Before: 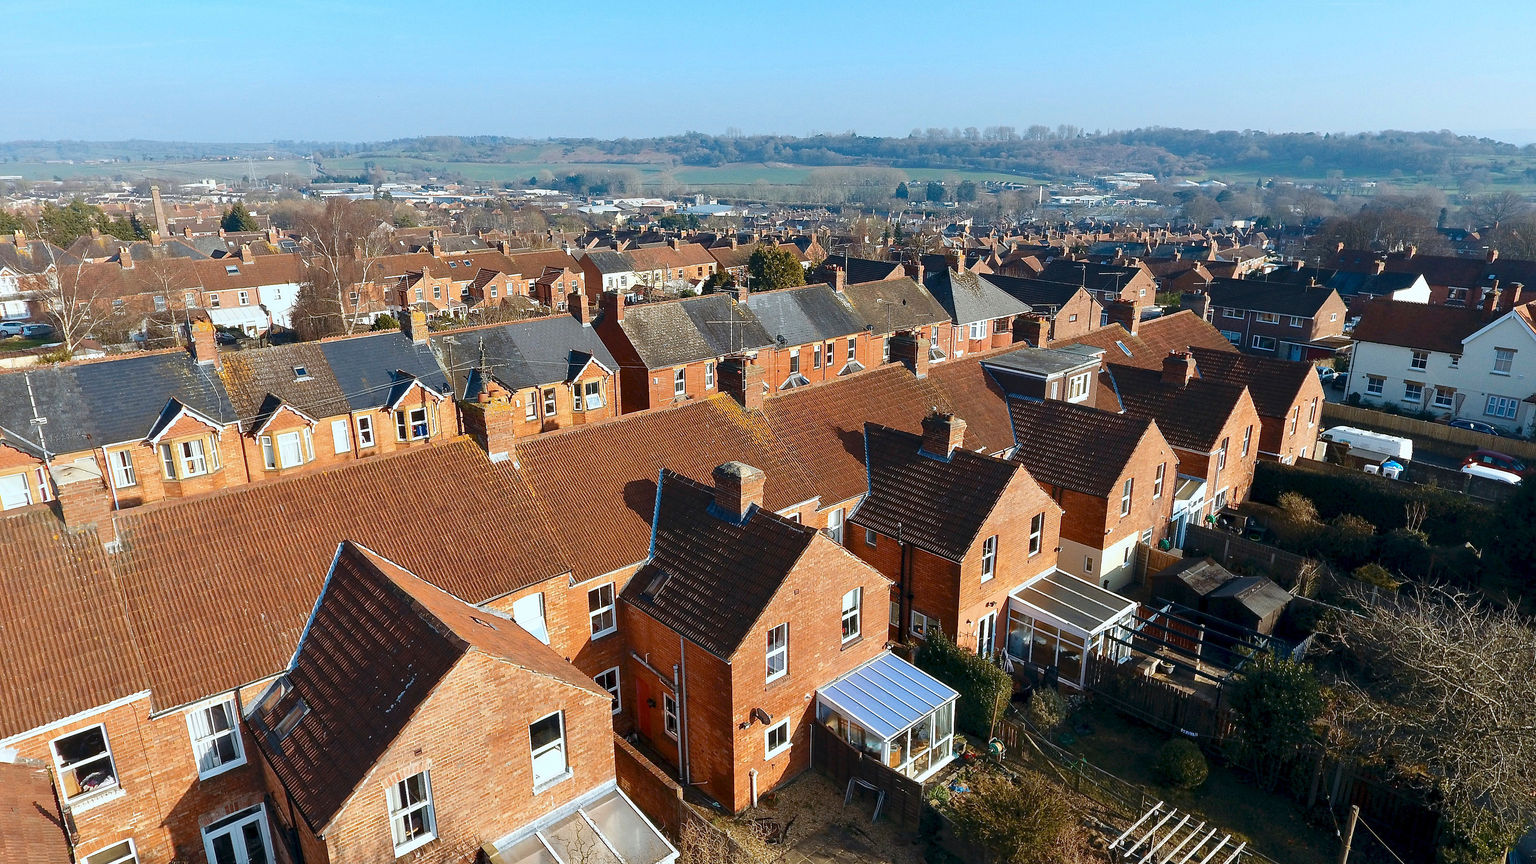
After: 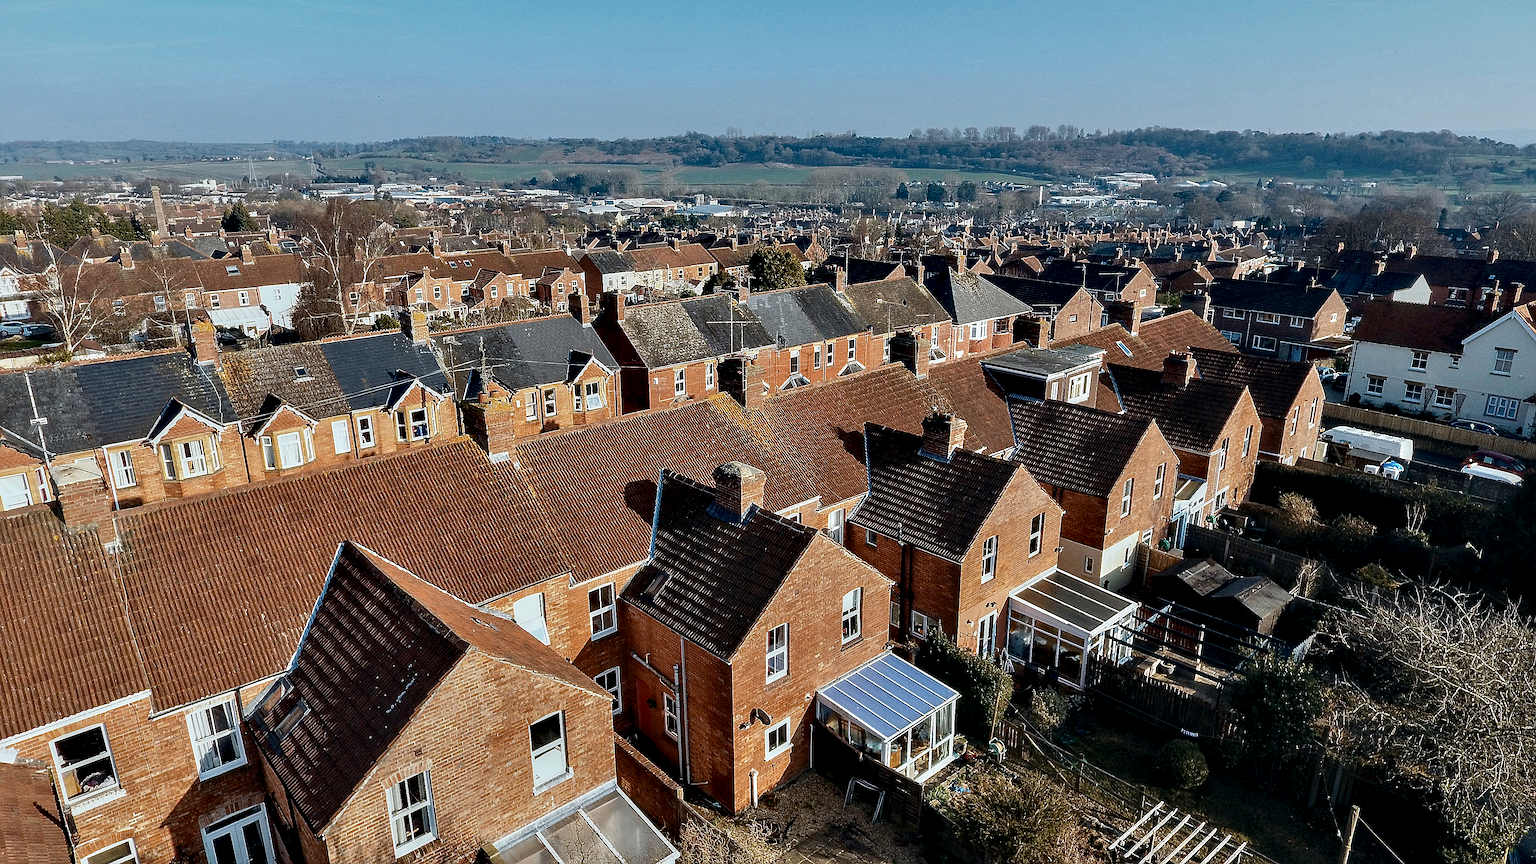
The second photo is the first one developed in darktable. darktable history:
exposure: black level correction 0, exposure -0.749 EV, compensate highlight preservation false
sharpen: on, module defaults
local contrast: on, module defaults
contrast equalizer: octaves 7, y [[0.601, 0.6, 0.598, 0.598, 0.6, 0.601], [0.5 ×6], [0.5 ×6], [0 ×6], [0 ×6]]
